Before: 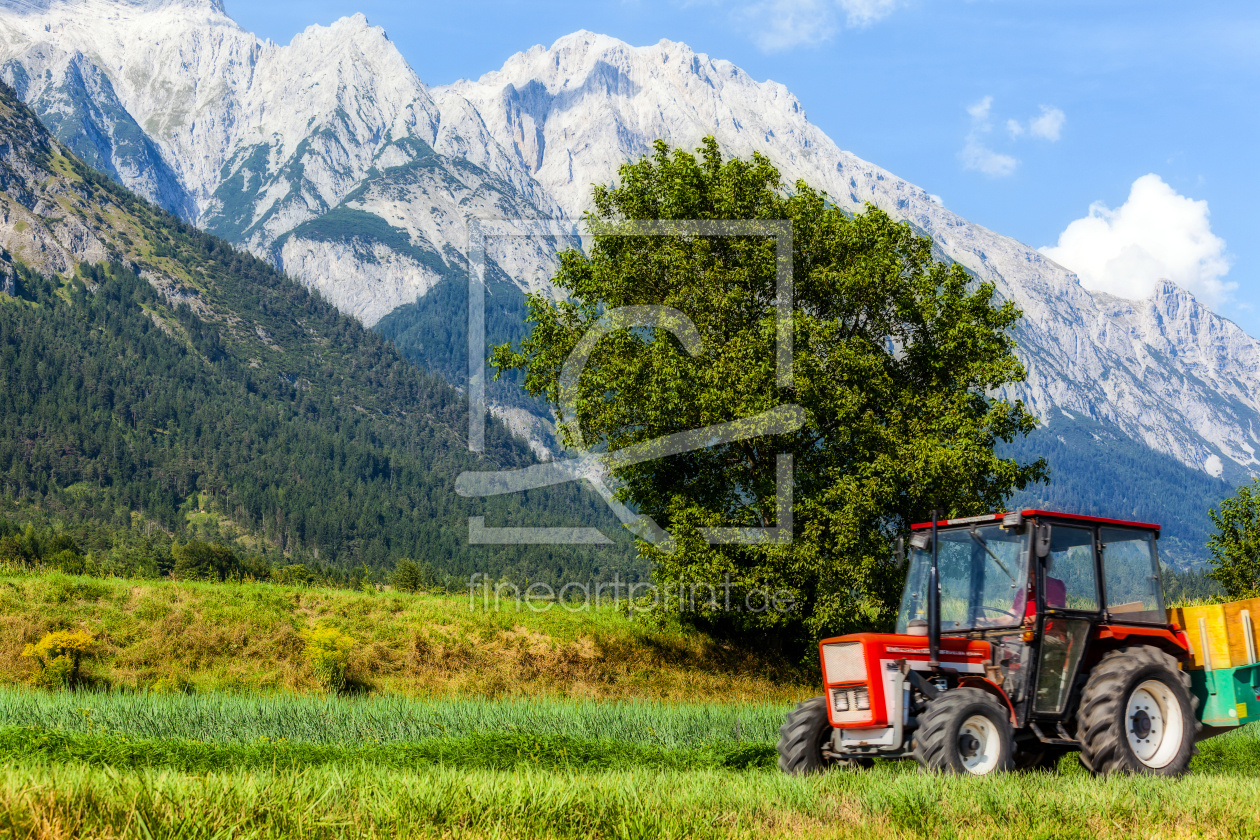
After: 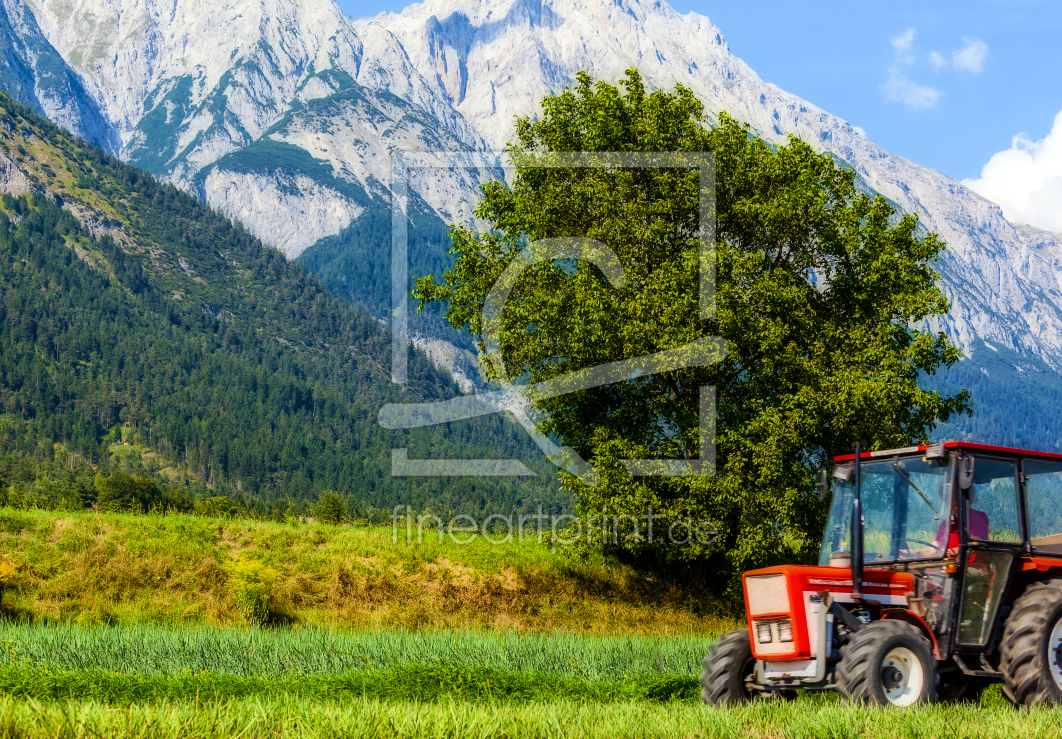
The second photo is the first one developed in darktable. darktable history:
velvia: on, module defaults
color balance rgb: perceptual saturation grading › global saturation 1.862%, perceptual saturation grading › highlights -2.325%, perceptual saturation grading › mid-tones 3.787%, perceptual saturation grading › shadows 7.762%, global vibrance 14.701%
crop: left 6.123%, top 8.118%, right 9.533%, bottom 3.831%
